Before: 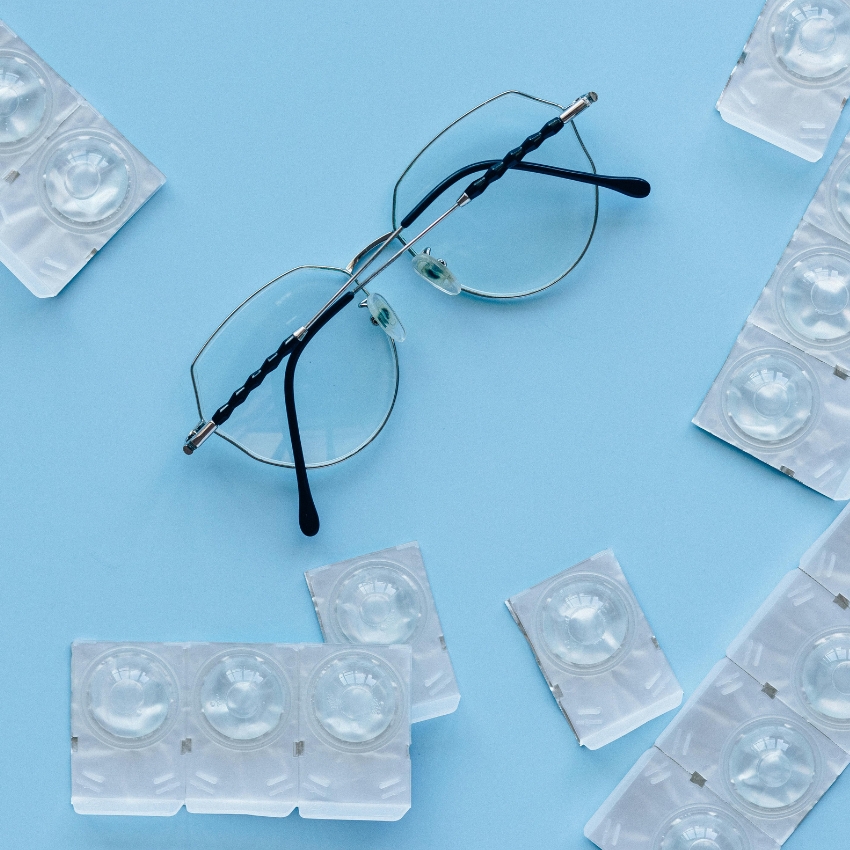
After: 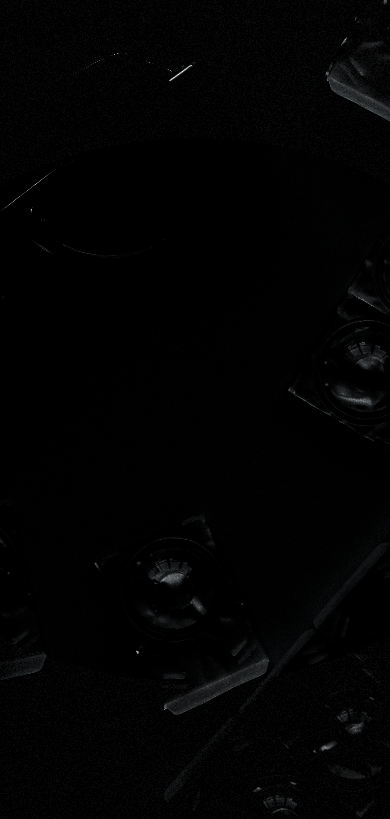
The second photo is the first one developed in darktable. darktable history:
crop: left 47.628%, top 6.643%, right 7.874%
rotate and perspective: rotation 2.27°, automatic cropping off
levels: levels [0.721, 0.937, 0.997]
vignetting: fall-off start 85%, fall-off radius 80%, brightness -0.182, saturation -0.3, width/height ratio 1.219, dithering 8-bit output, unbound false
